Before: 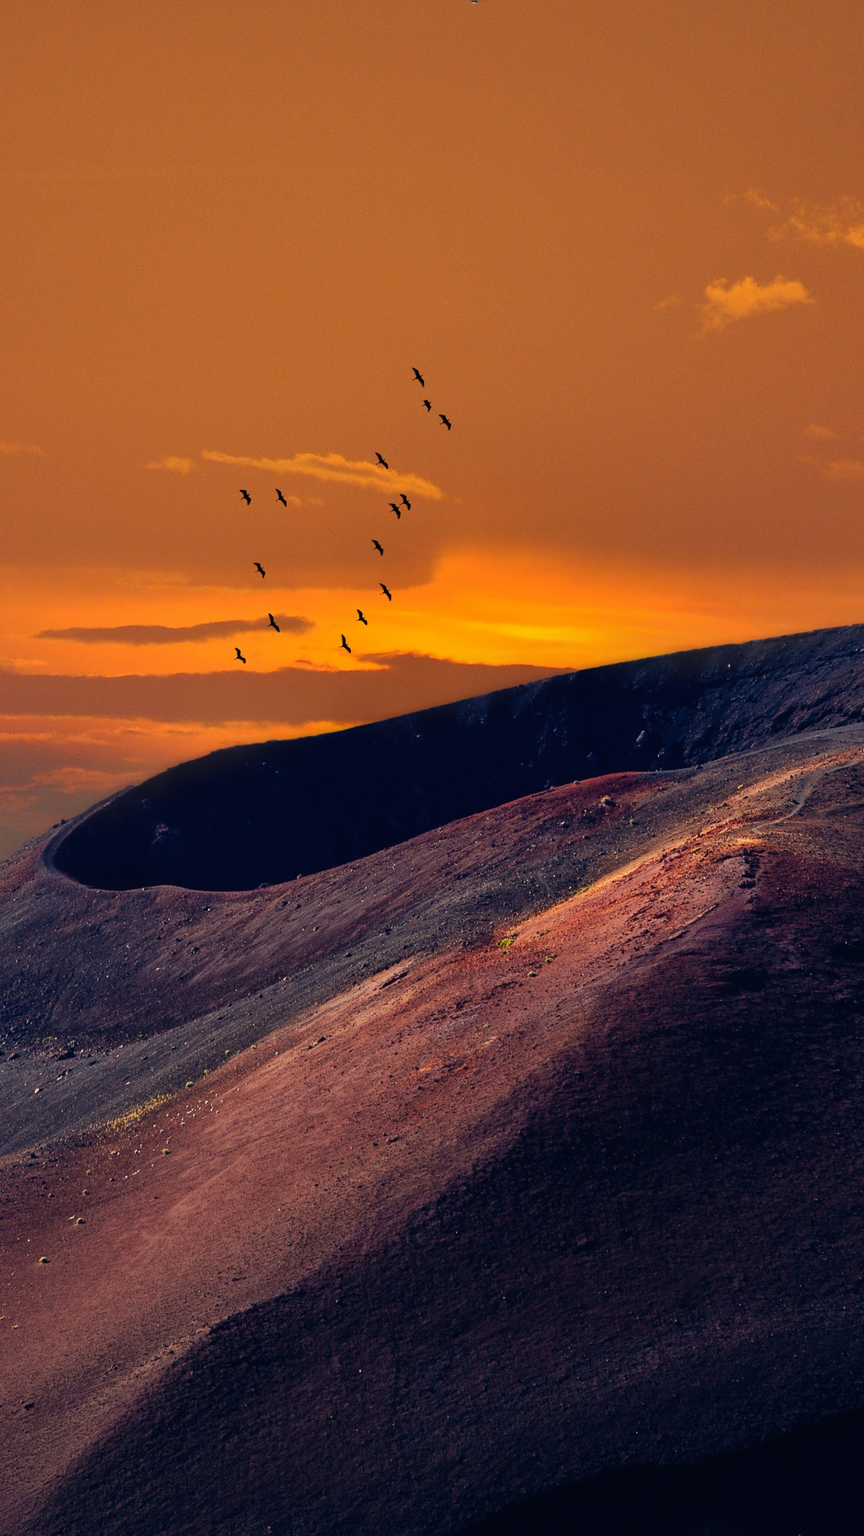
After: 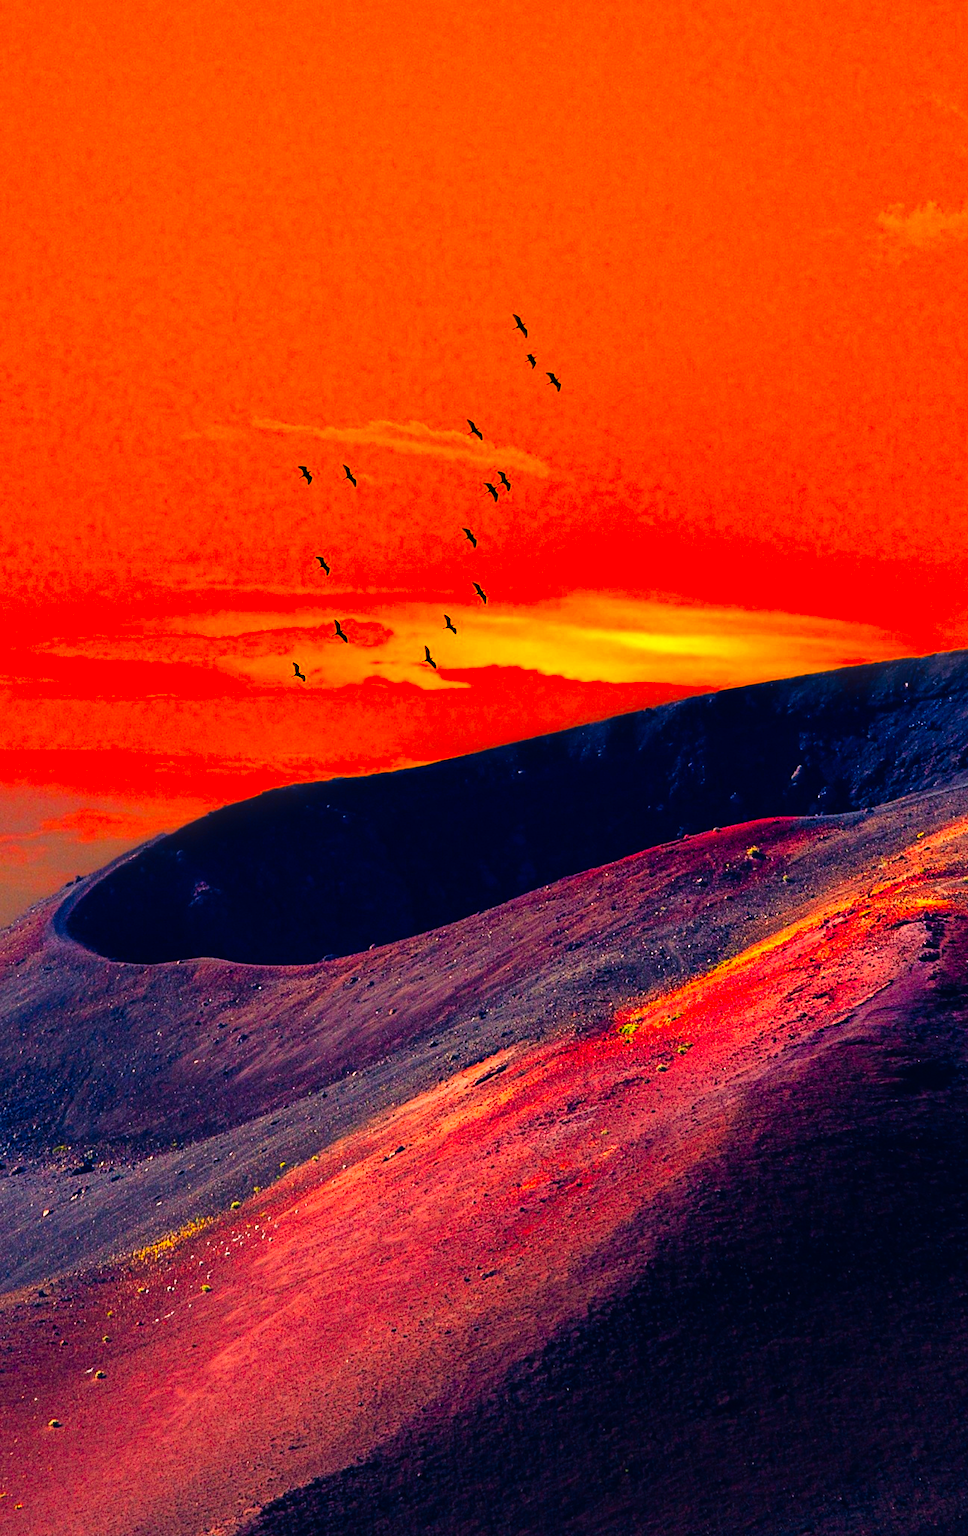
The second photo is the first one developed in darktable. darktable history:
color correction: highlights b* -0.049, saturation 2.14
tone equalizer: -8 EV -1.1 EV, -7 EV -1 EV, -6 EV -0.875 EV, -5 EV -0.614 EV, -3 EV 0.558 EV, -2 EV 0.863 EV, -1 EV 0.987 EV, +0 EV 1.07 EV
crop: top 7.504%, right 9.801%, bottom 12.029%
